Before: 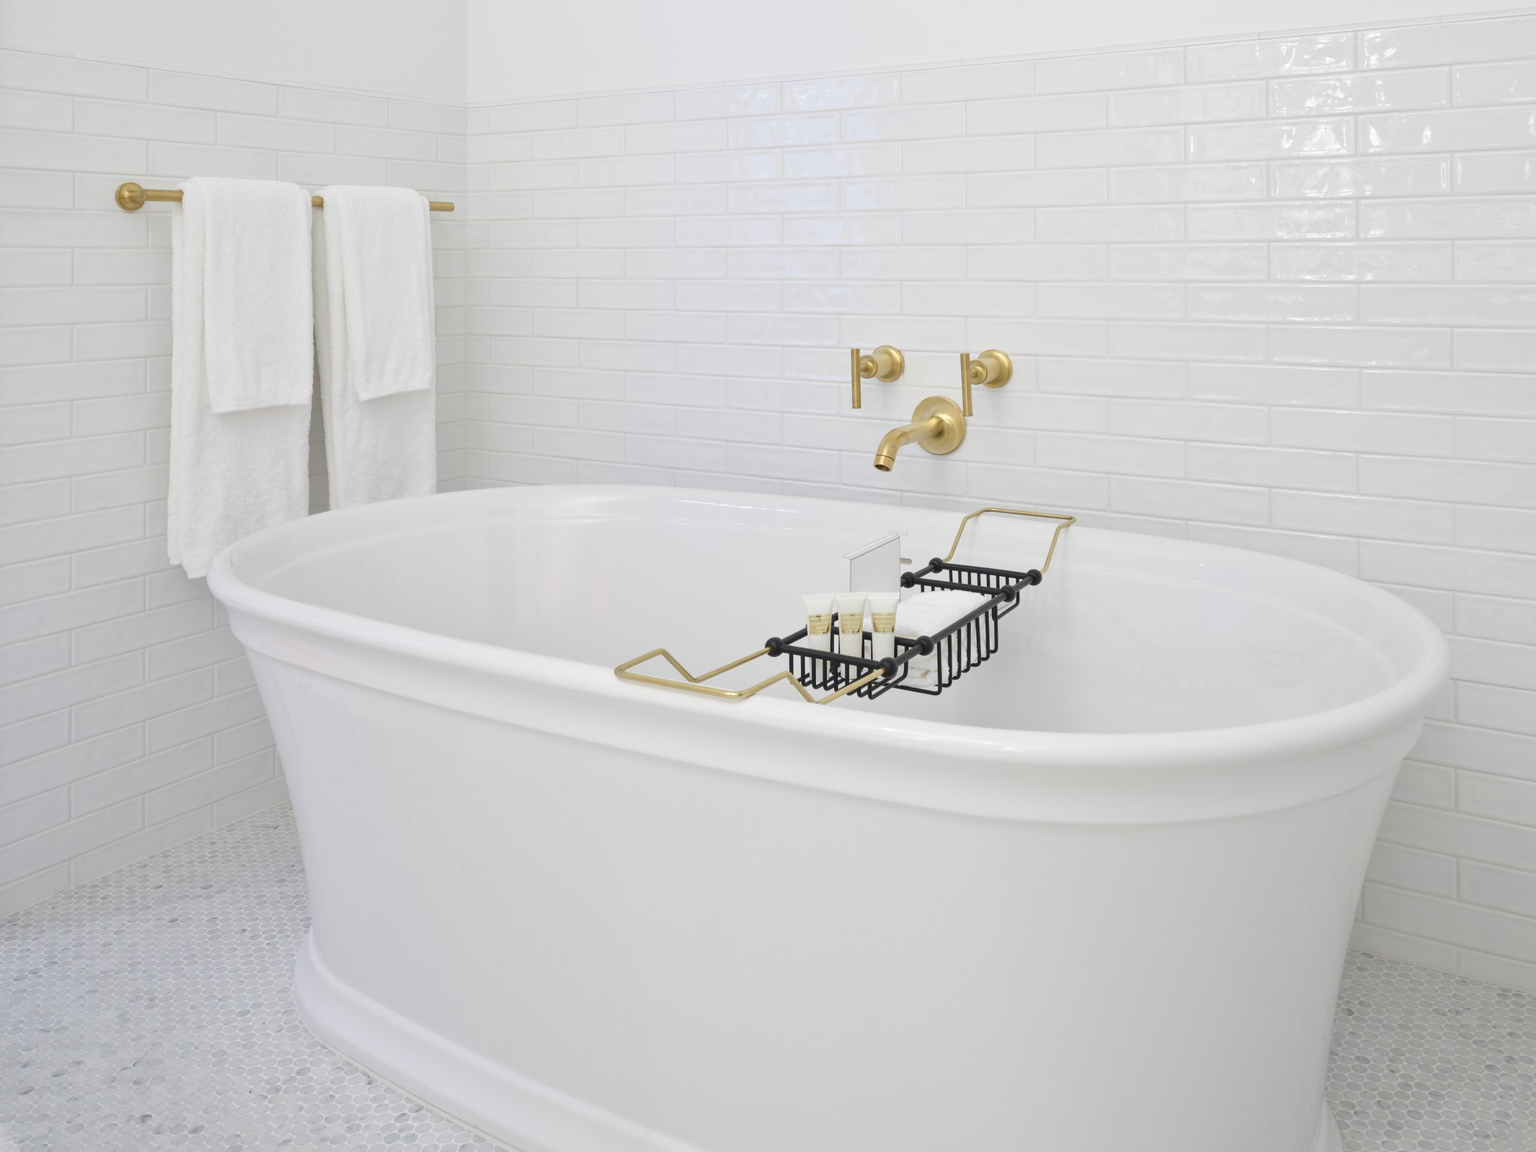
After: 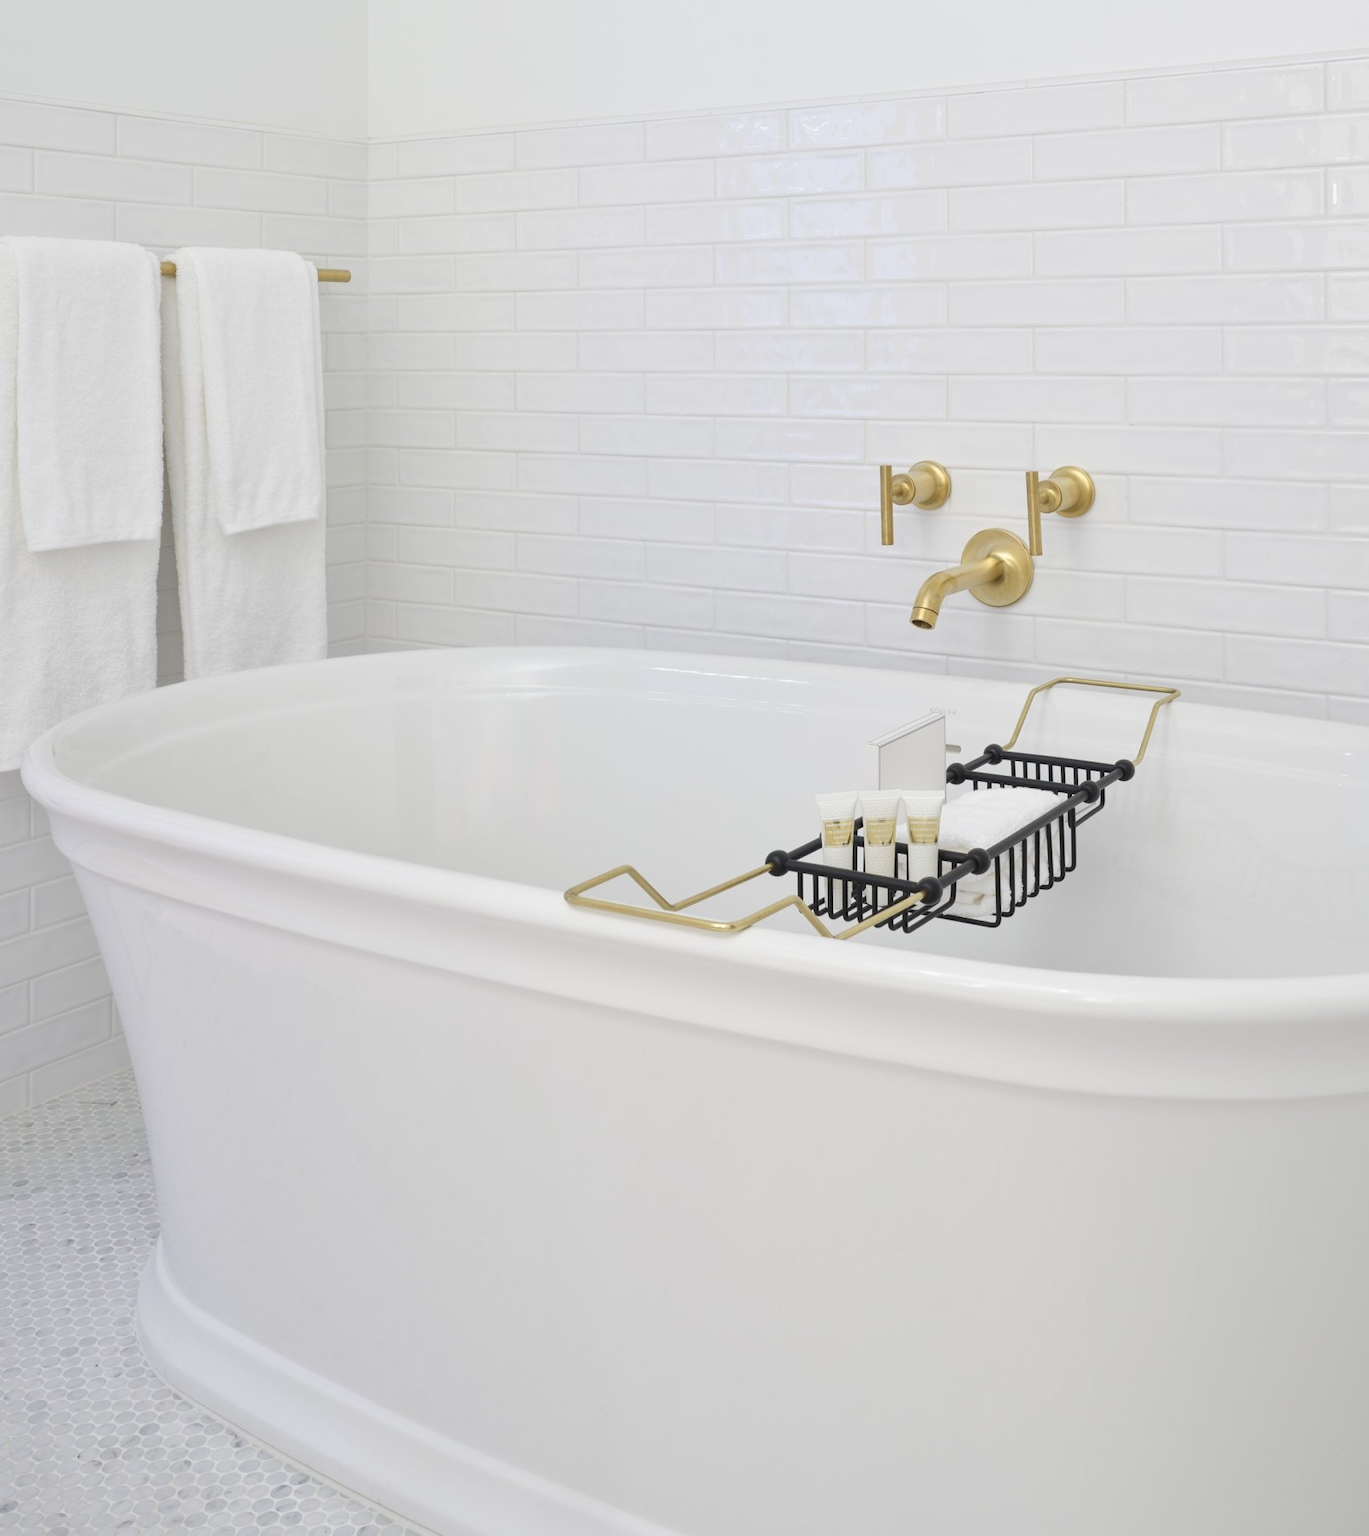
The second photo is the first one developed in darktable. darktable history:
crop and rotate: left 12.483%, right 20.678%
